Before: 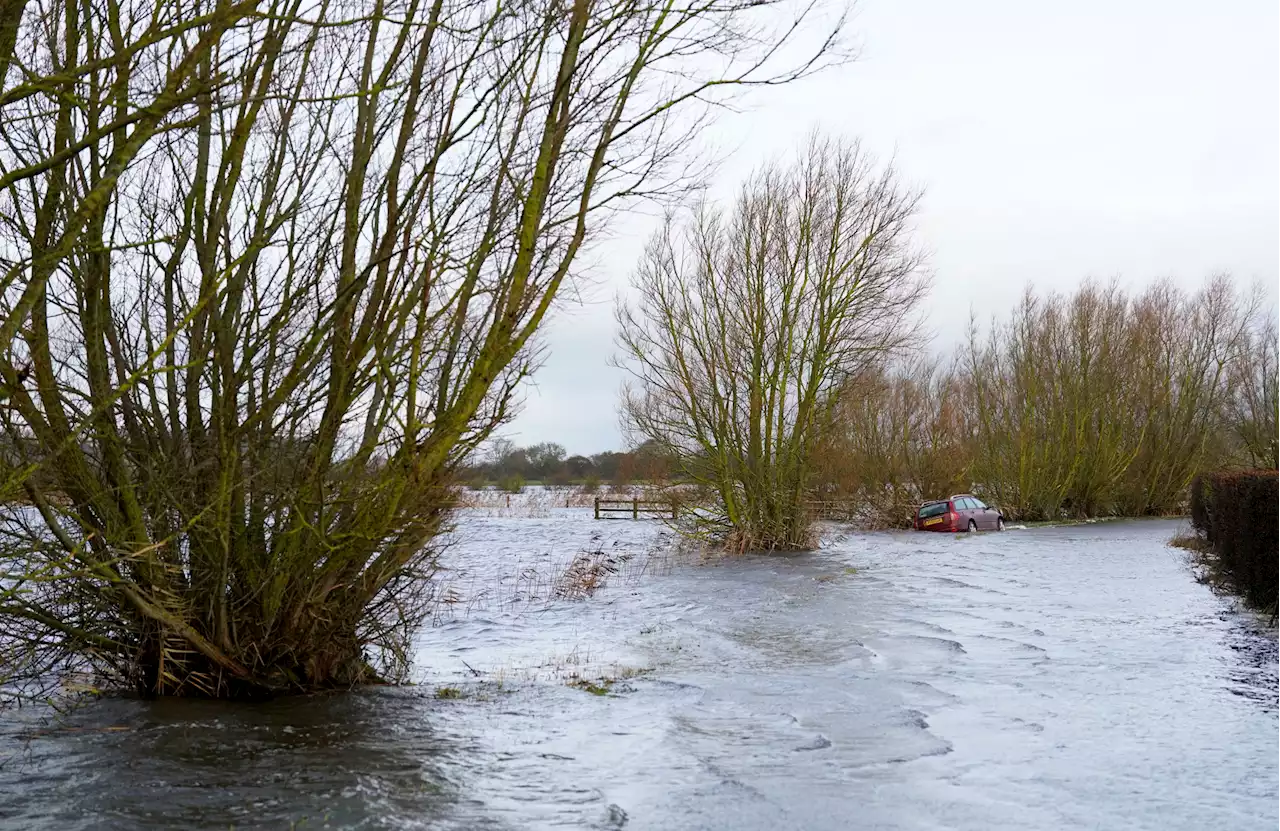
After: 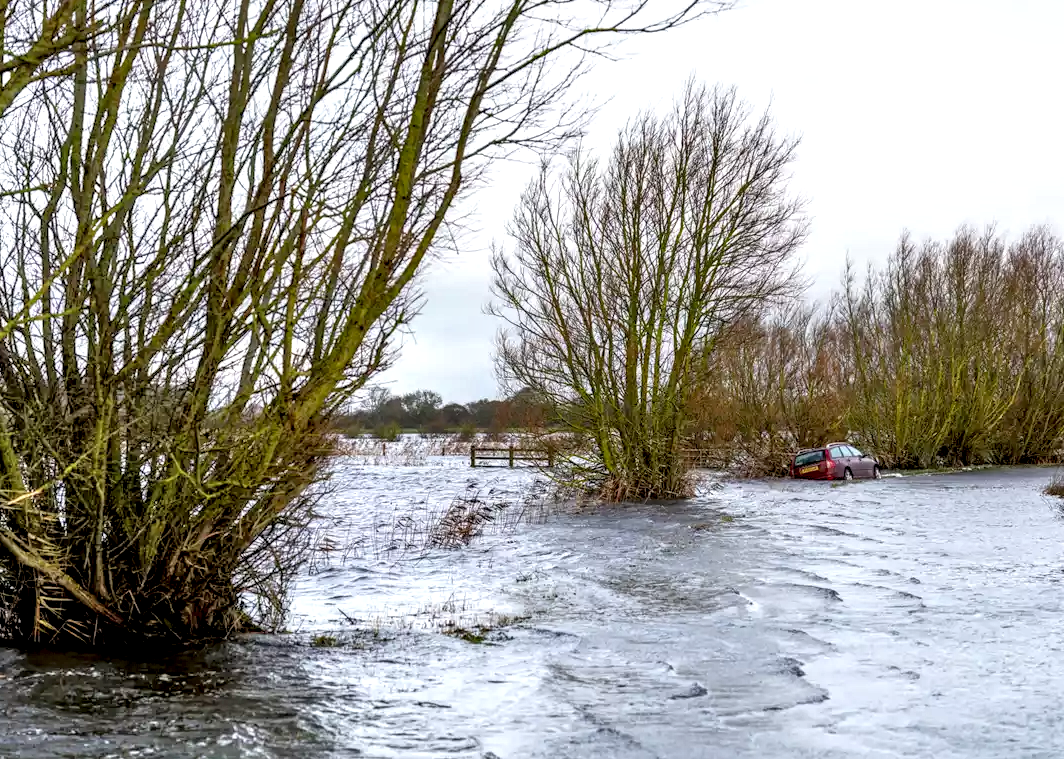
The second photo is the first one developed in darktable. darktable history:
crop: left 9.765%, top 6.341%, right 7.096%, bottom 2.276%
tone equalizer: -7 EV 0.154 EV, -6 EV 0.607 EV, -5 EV 1.12 EV, -4 EV 1.3 EV, -3 EV 1.12 EV, -2 EV 0.6 EV, -1 EV 0.156 EV
local contrast: highlights 20%, detail 196%
color correction: highlights a* 0.016, highlights b* -0.519
